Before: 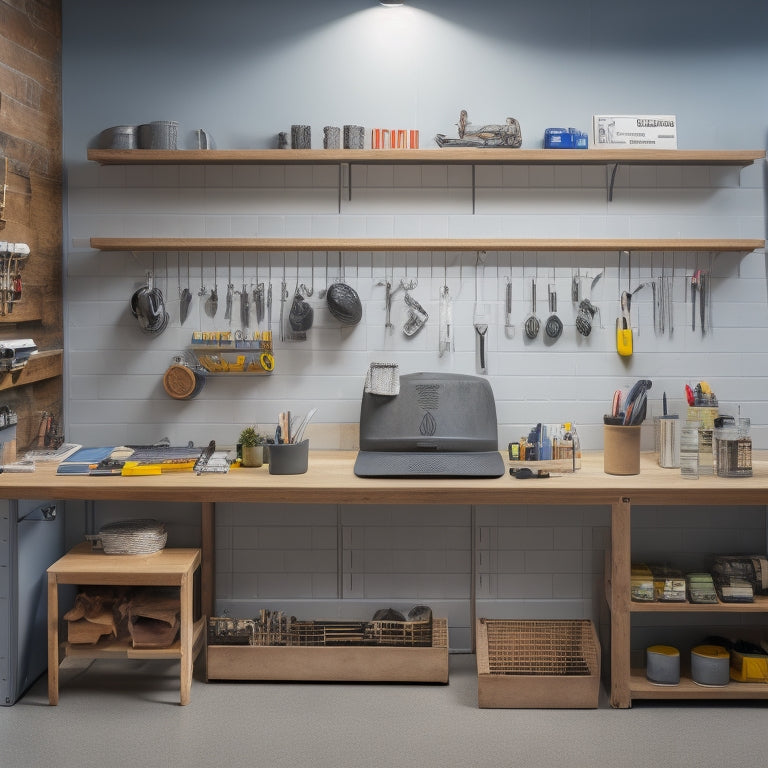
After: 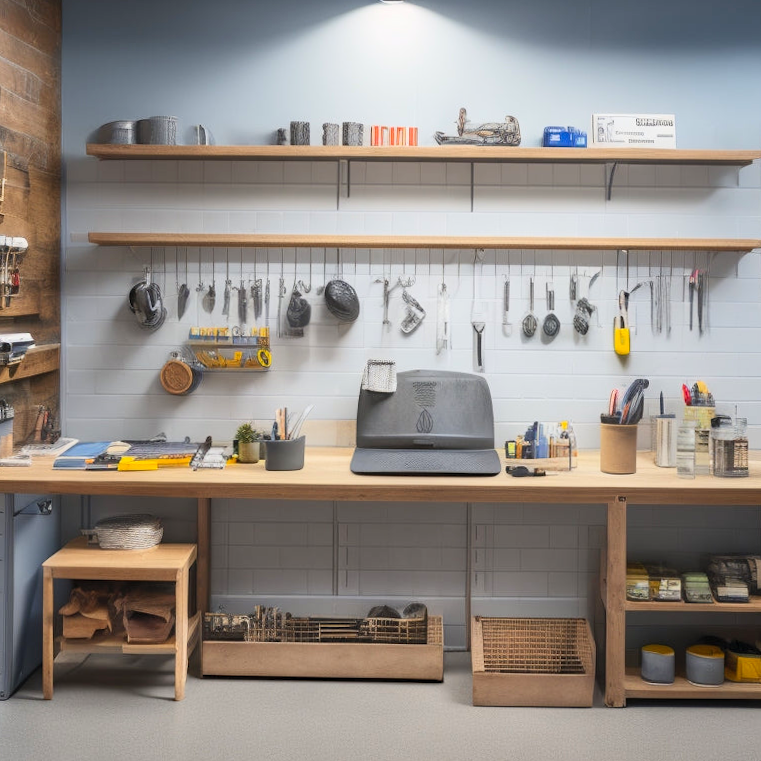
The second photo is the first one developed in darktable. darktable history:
contrast brightness saturation: contrast 0.202, brightness 0.168, saturation 0.229
crop and rotate: angle -0.461°
